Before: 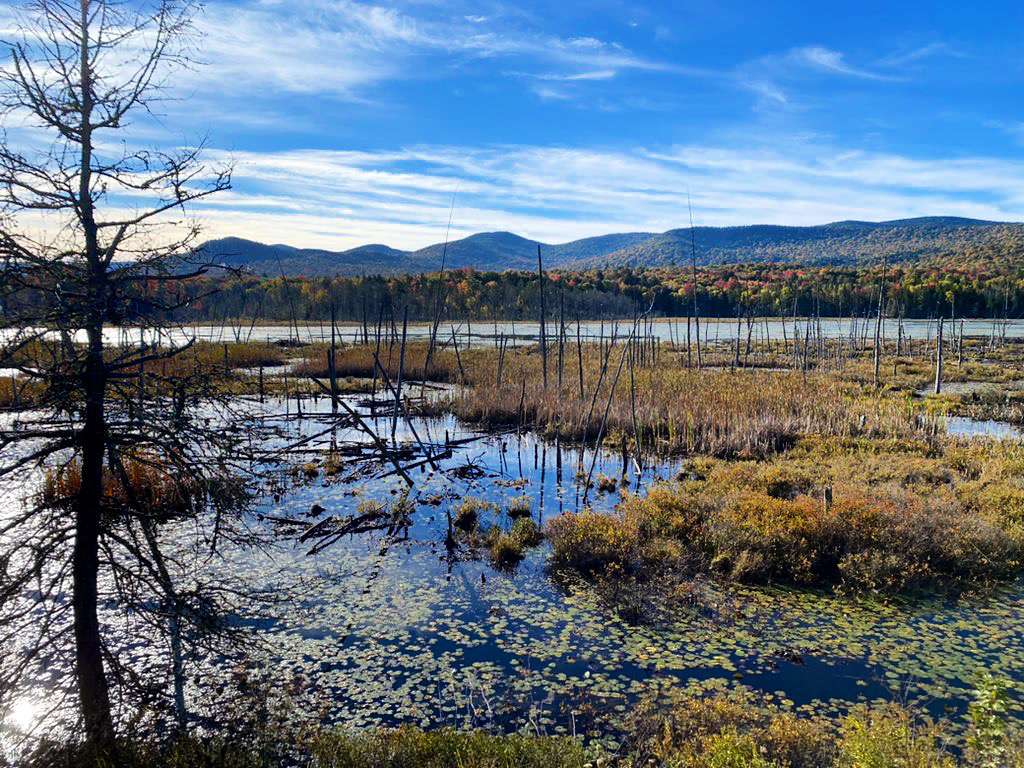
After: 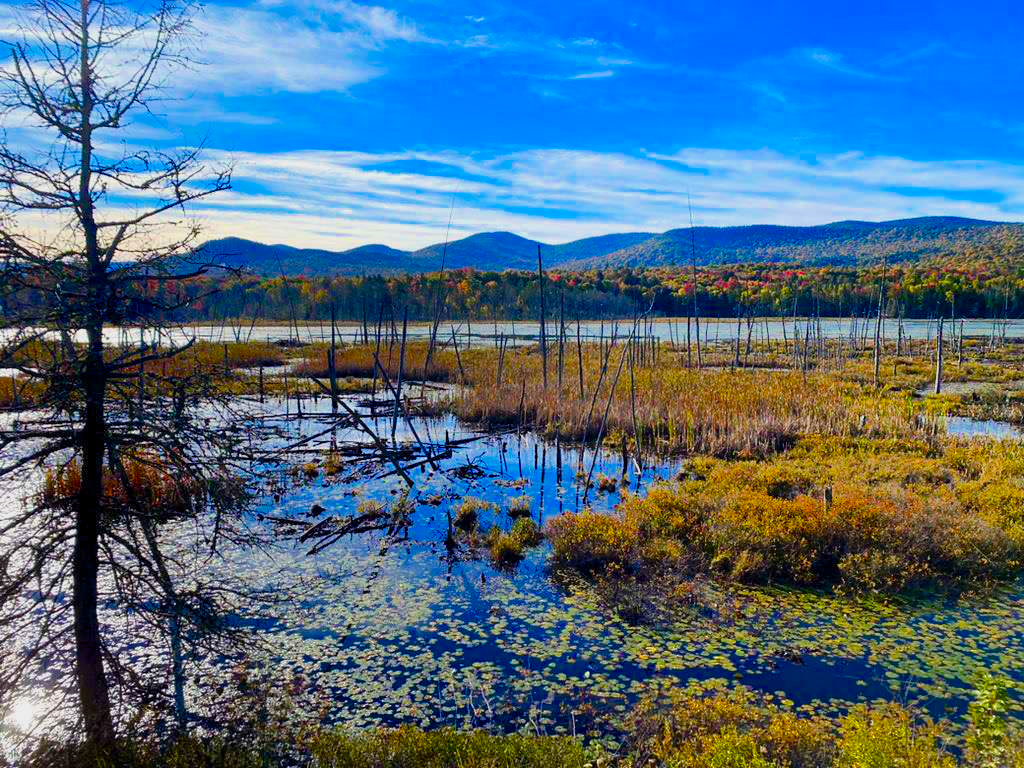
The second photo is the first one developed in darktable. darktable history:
exposure: compensate highlight preservation false
color balance rgb: perceptual saturation grading › global saturation 37.179%, perceptual saturation grading › shadows 34.634%, contrast -9.475%
color zones: curves: ch0 [(0, 0.613) (0.01, 0.613) (0.245, 0.448) (0.498, 0.529) (0.642, 0.665) (0.879, 0.777) (0.99, 0.613)]; ch1 [(0, 0.035) (0.121, 0.189) (0.259, 0.197) (0.415, 0.061) (0.589, 0.022) (0.732, 0.022) (0.857, 0.026) (0.991, 0.053)], mix -123.07%
